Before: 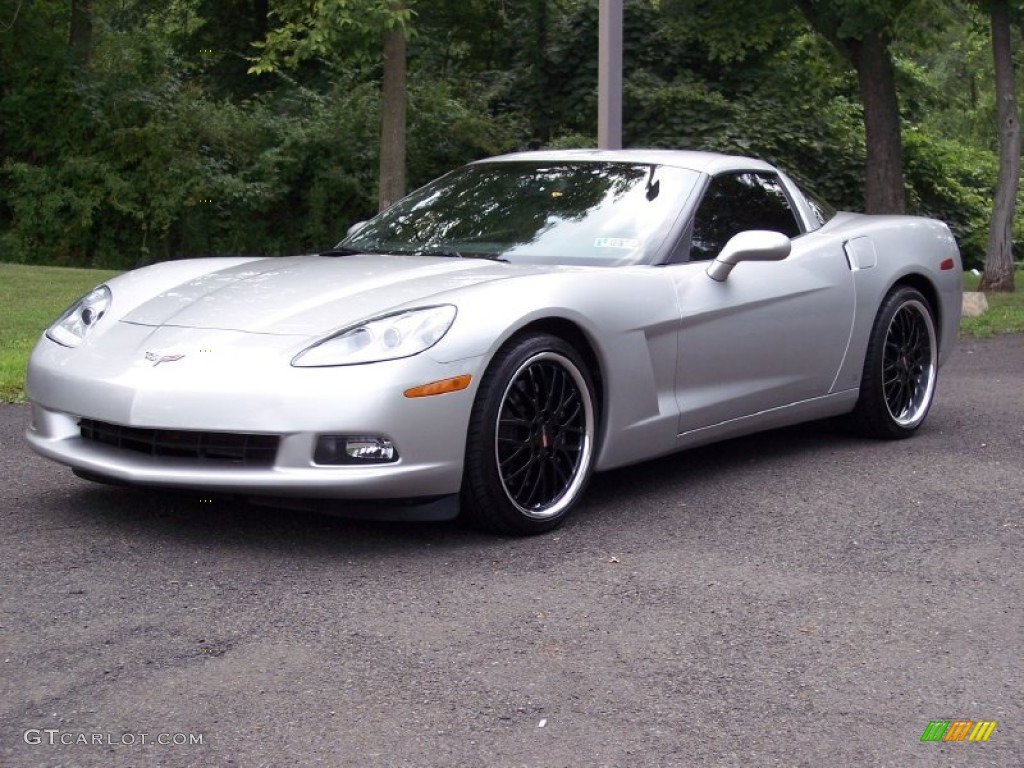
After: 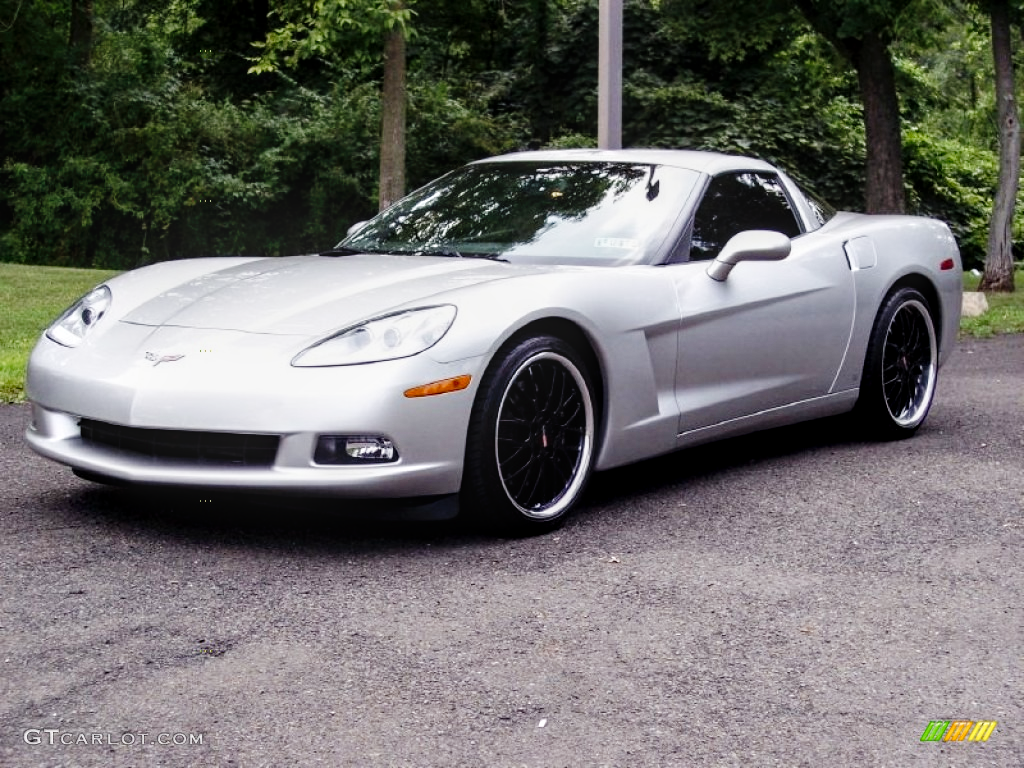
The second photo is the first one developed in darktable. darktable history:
tone curve: curves: ch0 [(0, 0) (0.003, 0.006) (0.011, 0.007) (0.025, 0.009) (0.044, 0.012) (0.069, 0.021) (0.1, 0.036) (0.136, 0.056) (0.177, 0.105) (0.224, 0.165) (0.277, 0.251) (0.335, 0.344) (0.399, 0.439) (0.468, 0.532) (0.543, 0.628) (0.623, 0.718) (0.709, 0.797) (0.801, 0.874) (0.898, 0.943) (1, 1)], preserve colors none
contrast brightness saturation: contrast 0.011, saturation -0.052
local contrast: detail 130%
